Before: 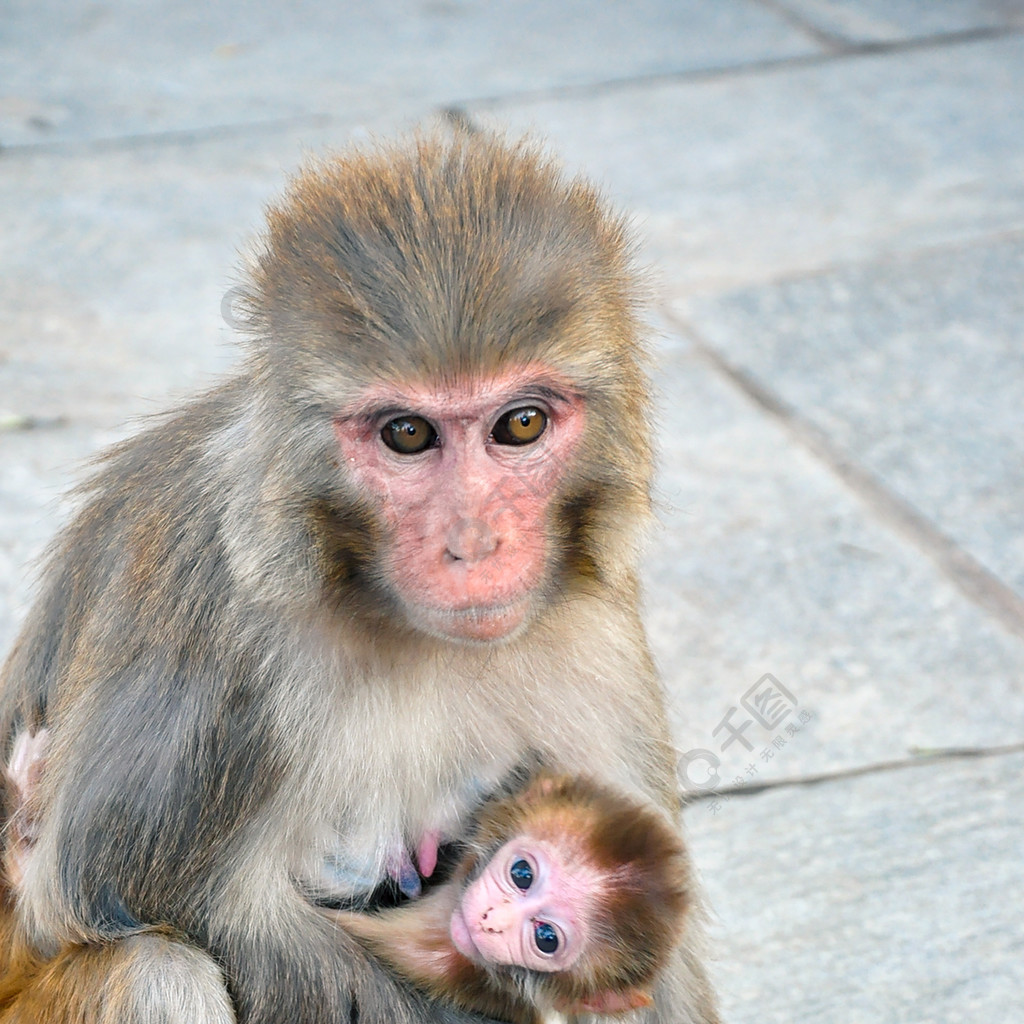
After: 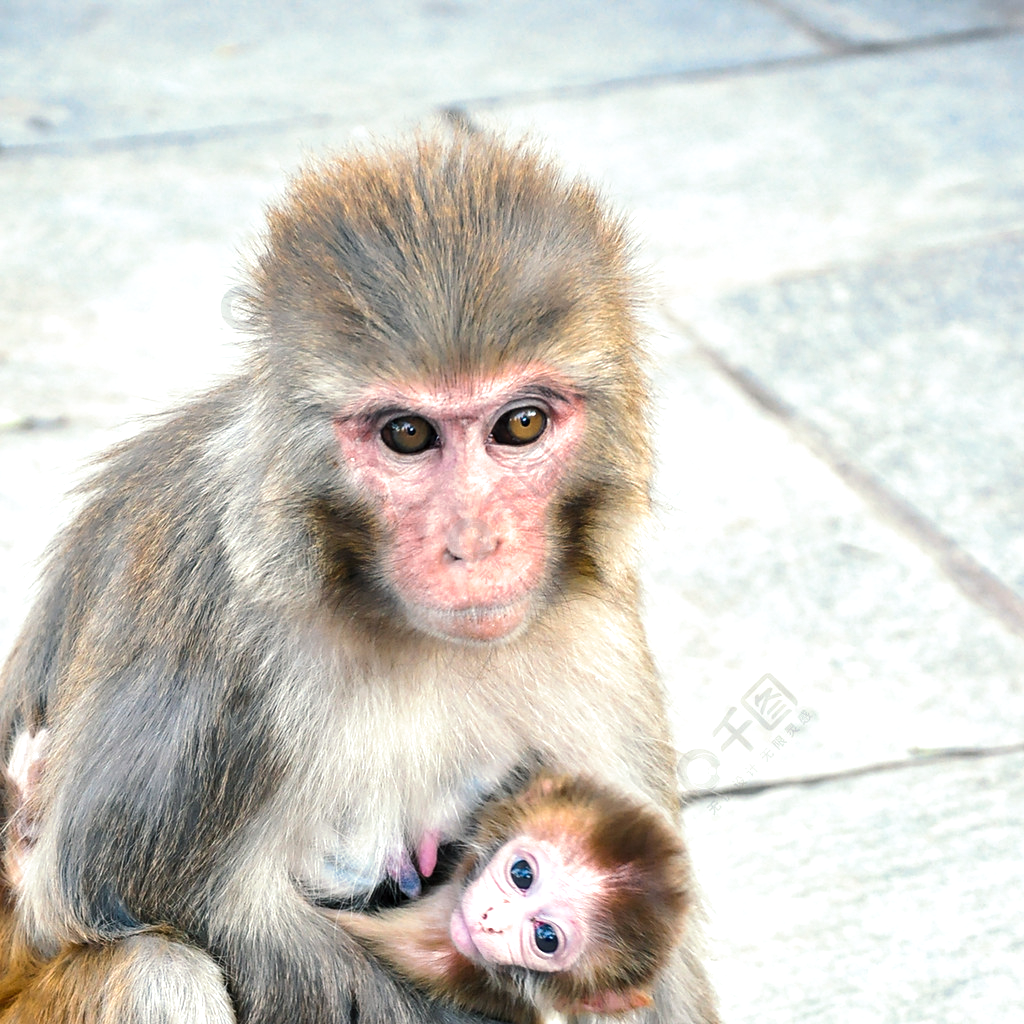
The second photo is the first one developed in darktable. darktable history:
exposure: exposure 0.127 EV, compensate highlight preservation false
tone equalizer: -8 EV -0.417 EV, -7 EV -0.389 EV, -6 EV -0.333 EV, -5 EV -0.222 EV, -3 EV 0.222 EV, -2 EV 0.333 EV, -1 EV 0.389 EV, +0 EV 0.417 EV, edges refinement/feathering 500, mask exposure compensation -1.57 EV, preserve details no
split-toning: shadows › saturation 0.61, highlights › saturation 0.58, balance -28.74, compress 87.36%
